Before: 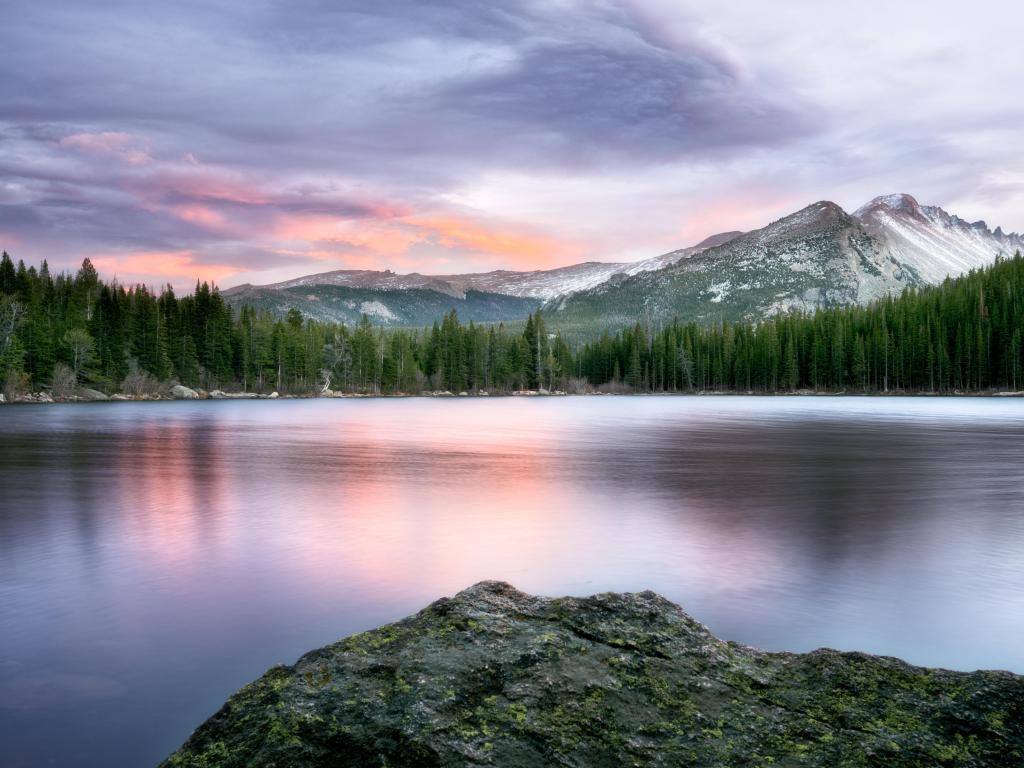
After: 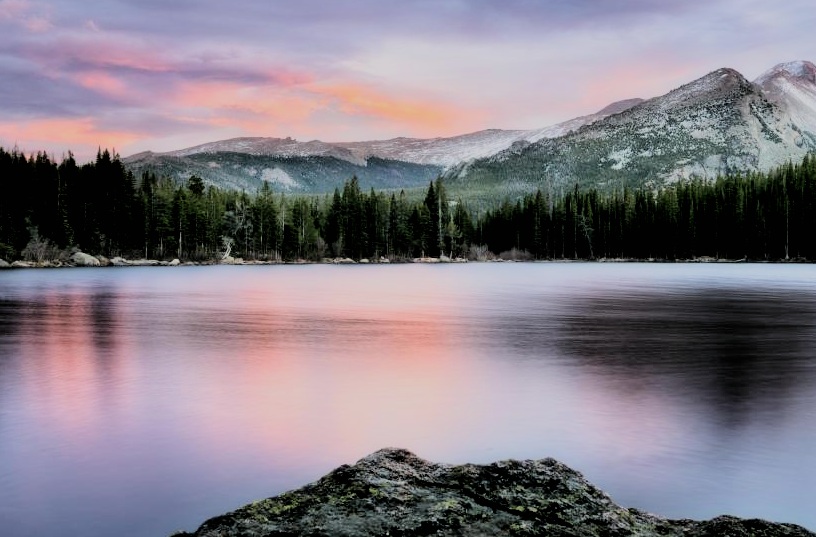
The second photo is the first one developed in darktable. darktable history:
filmic rgb: black relative exposure -3.25 EV, white relative exposure 7.04 EV, threshold 5.98 EV, hardness 1.46, contrast 1.353, color science v6 (2022), enable highlight reconstruction true
crop: left 9.745%, top 17.335%, right 10.547%, bottom 12.374%
